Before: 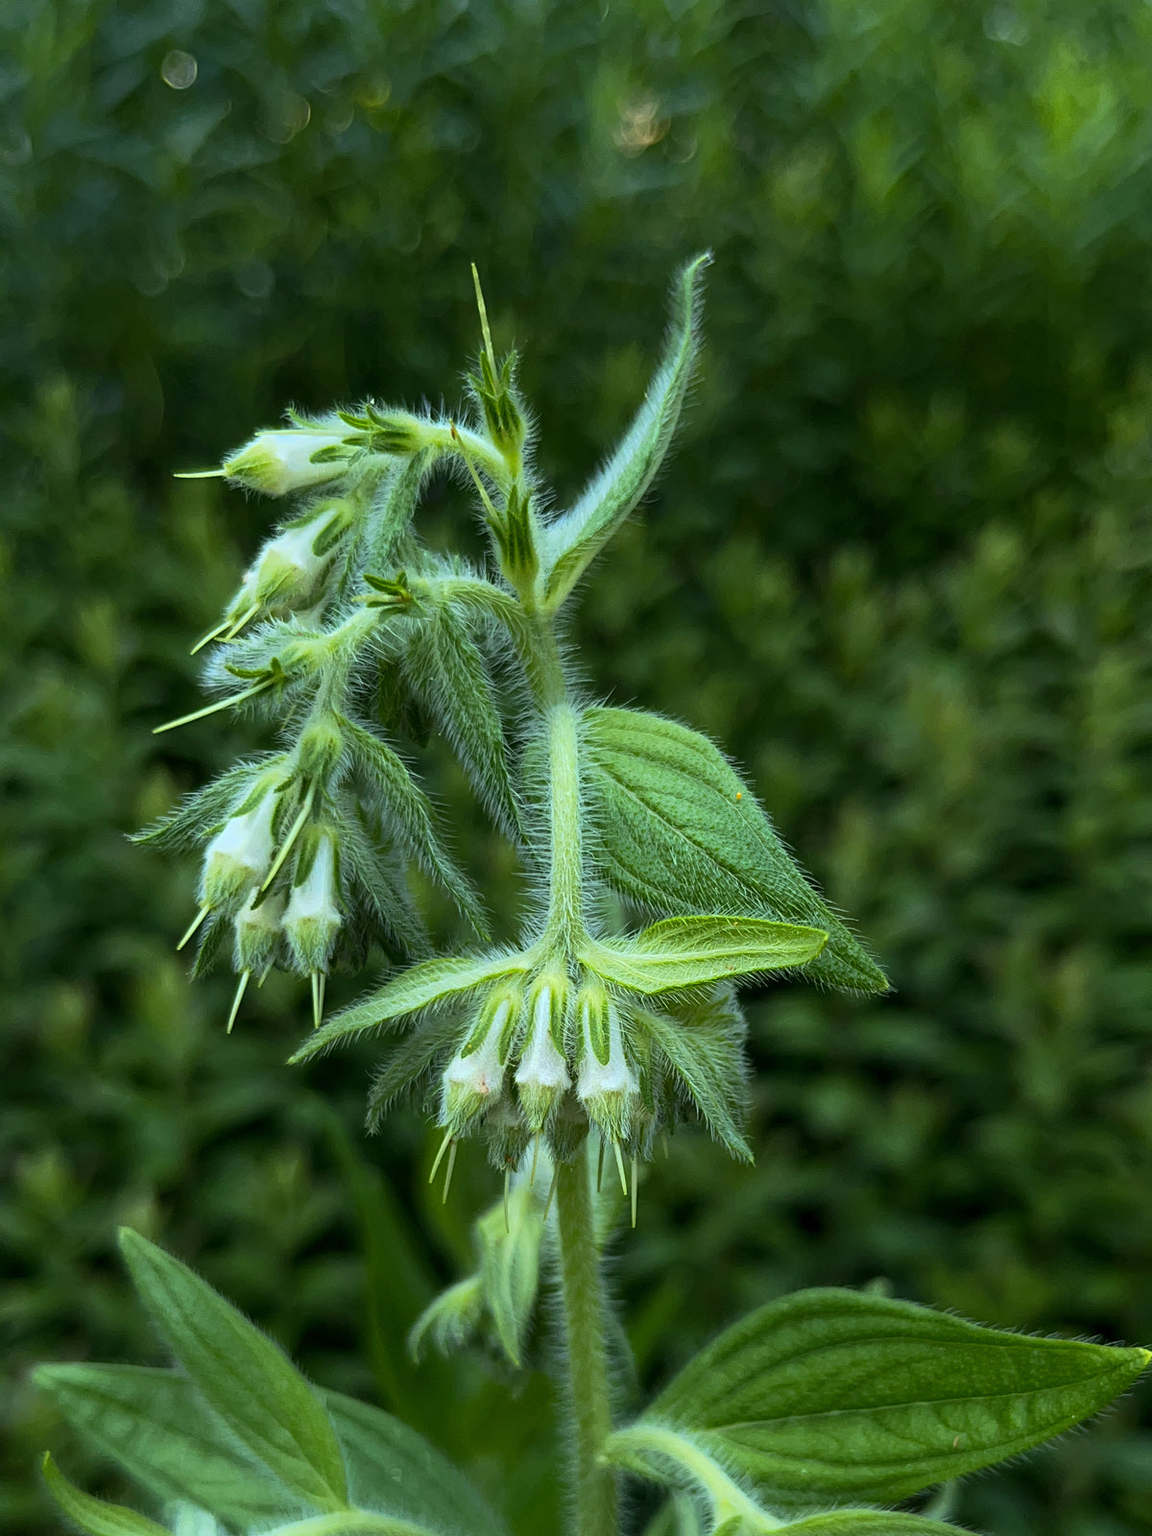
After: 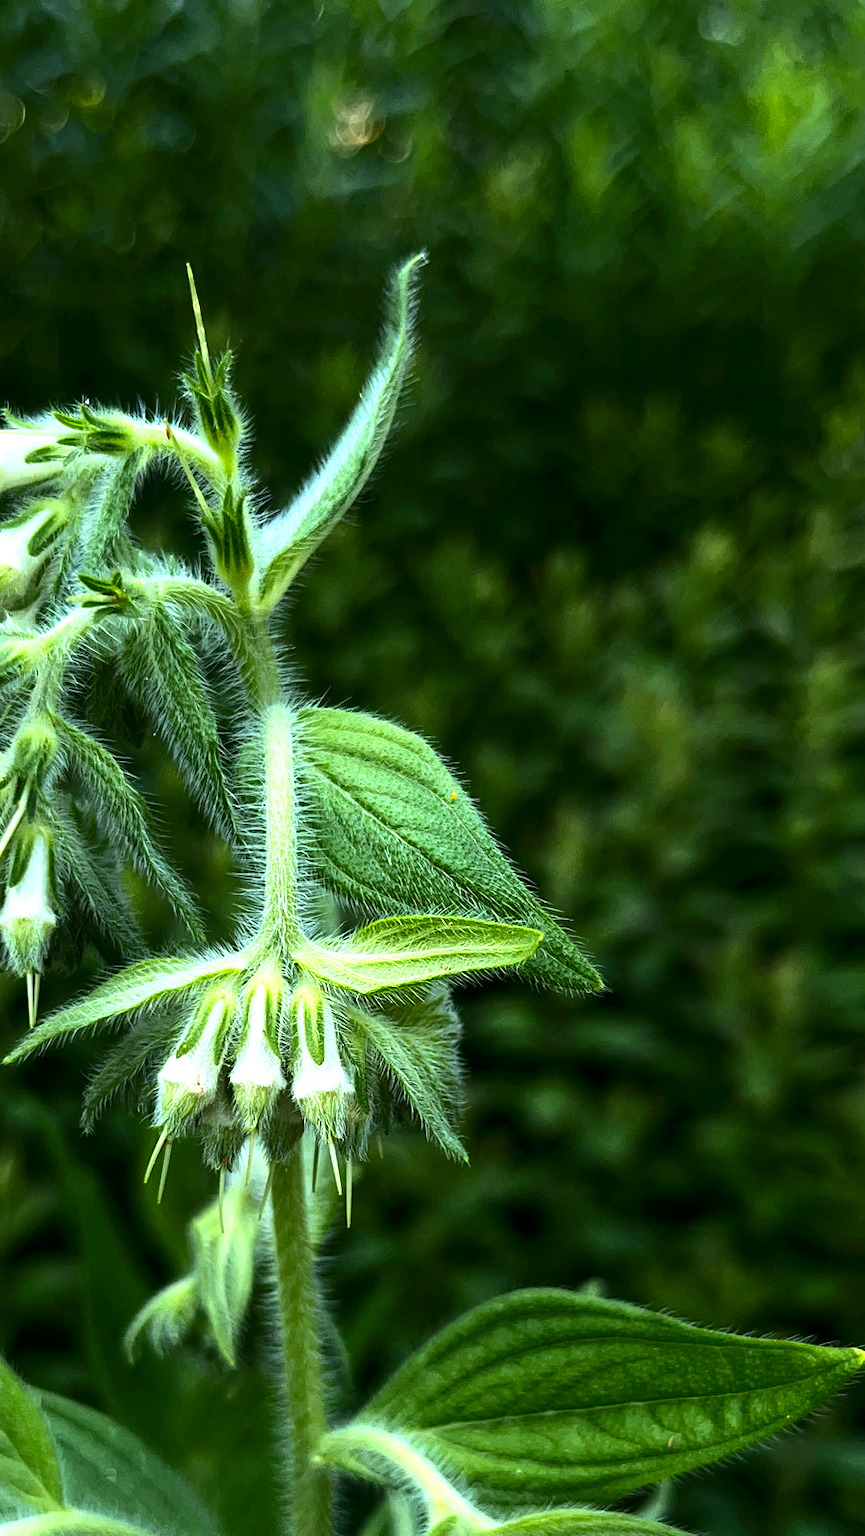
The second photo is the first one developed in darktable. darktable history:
exposure: black level correction 0, exposure 0.499 EV, compensate highlight preservation false
tone equalizer: -8 EV -0.444 EV, -7 EV -0.386 EV, -6 EV -0.306 EV, -5 EV -0.202 EV, -3 EV 0.232 EV, -2 EV 0.307 EV, -1 EV 0.384 EV, +0 EV 0.418 EV, edges refinement/feathering 500, mask exposure compensation -1.57 EV, preserve details no
crop and rotate: left 24.796%
contrast brightness saturation: contrast 0.066, brightness -0.134, saturation 0.05
